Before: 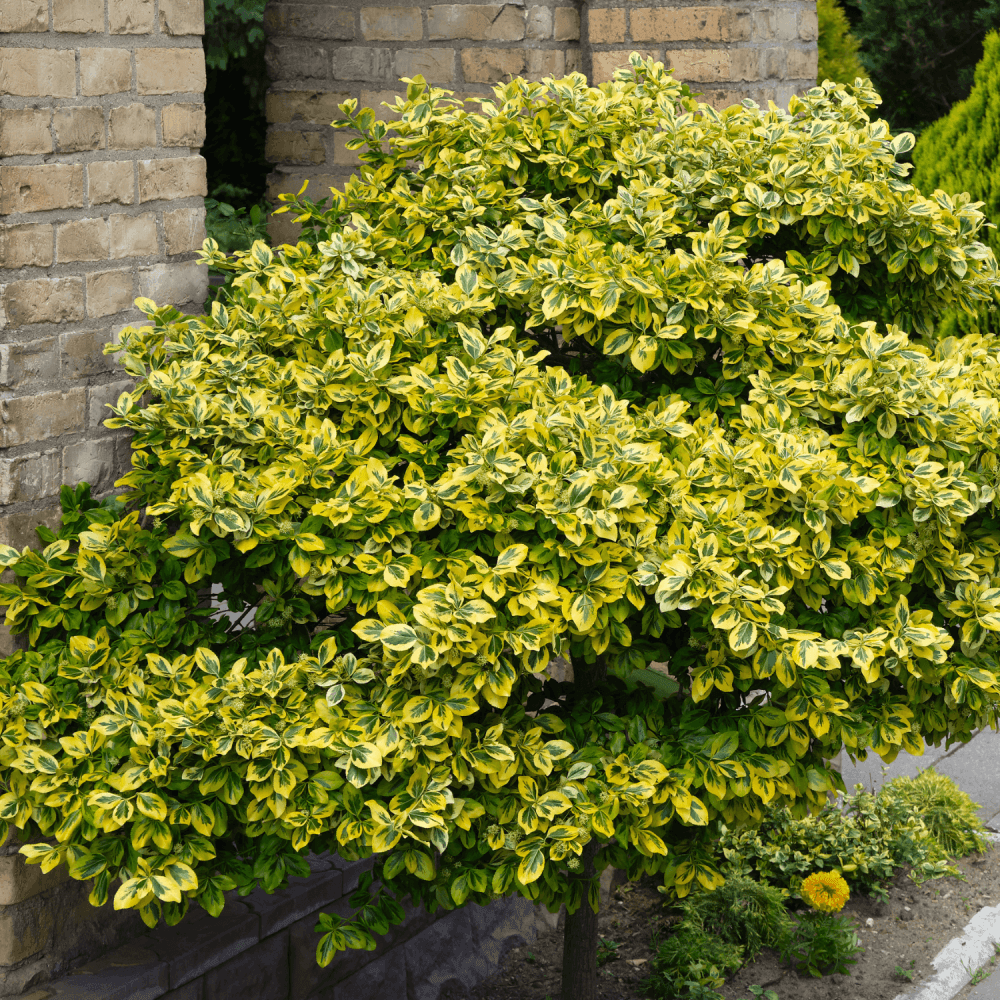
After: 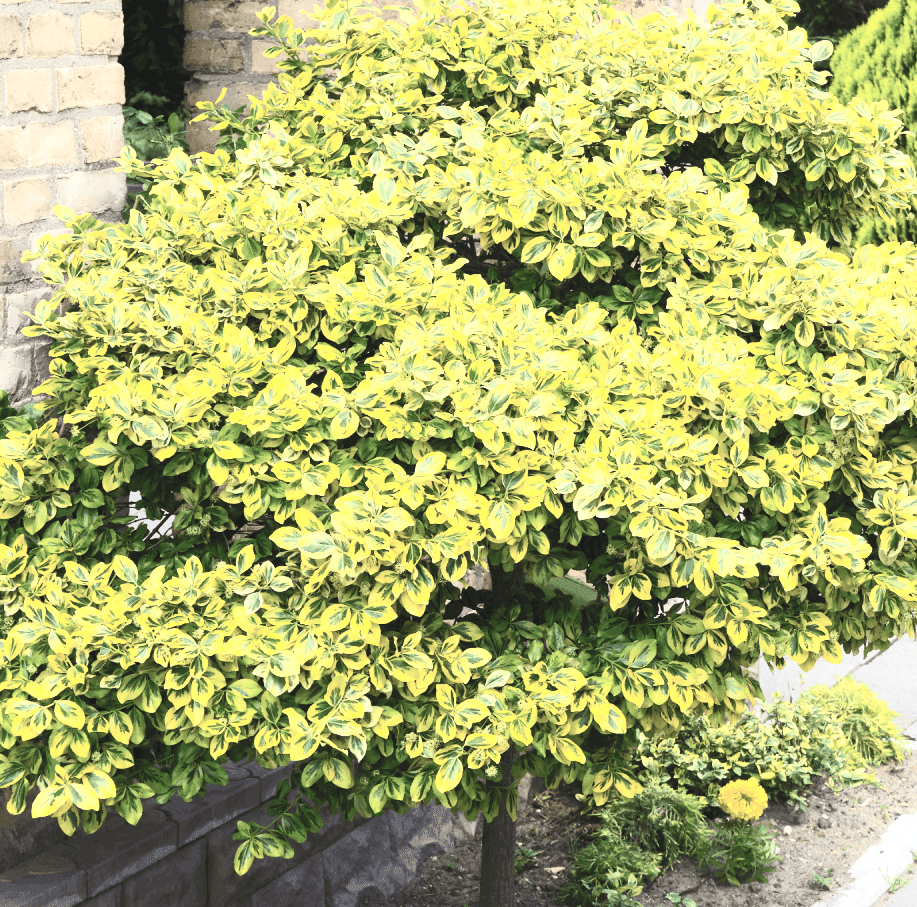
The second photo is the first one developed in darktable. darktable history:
crop and rotate: left 8.262%, top 9.226%
contrast brightness saturation: contrast 0.43, brightness 0.56, saturation -0.19
exposure: exposure 0.6 EV, compensate highlight preservation false
